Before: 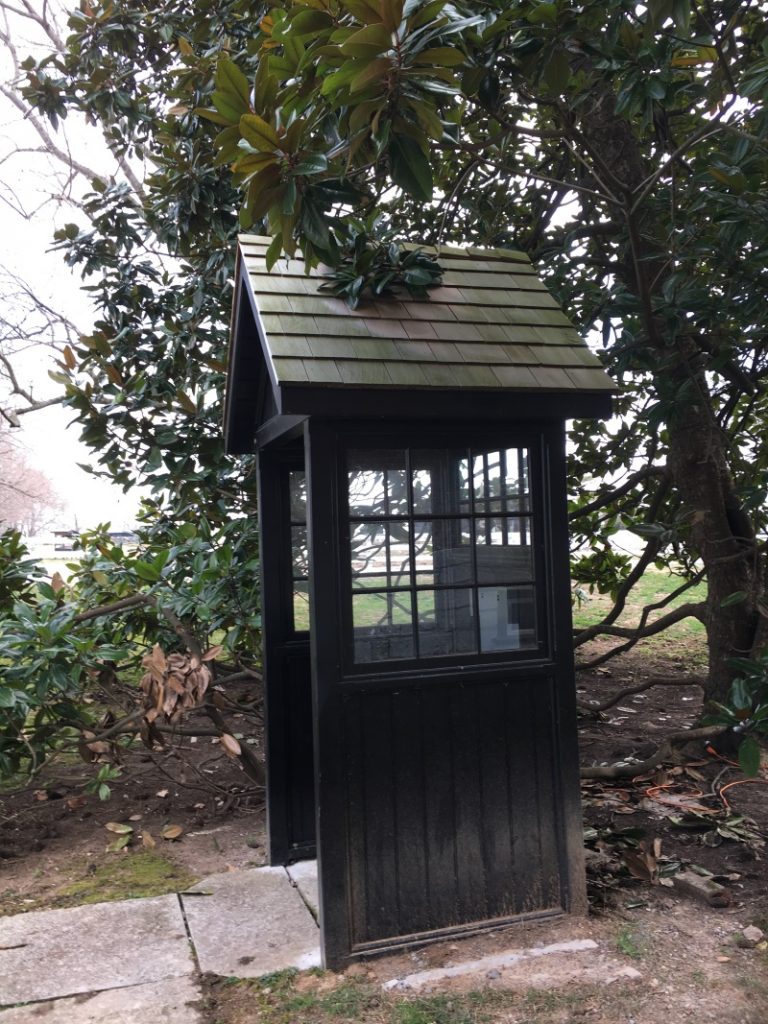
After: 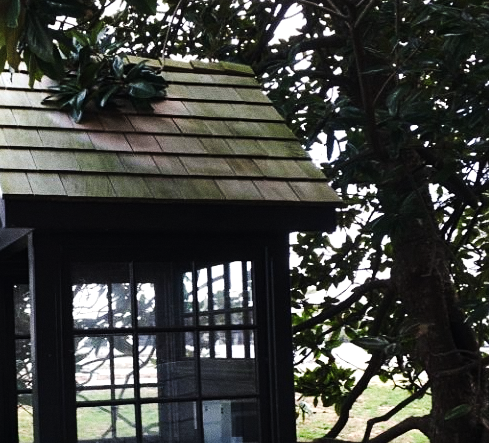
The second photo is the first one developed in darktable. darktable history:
tone equalizer: -8 EV -0.417 EV, -7 EV -0.389 EV, -6 EV -0.333 EV, -5 EV -0.222 EV, -3 EV 0.222 EV, -2 EV 0.333 EV, -1 EV 0.389 EV, +0 EV 0.417 EV, edges refinement/feathering 500, mask exposure compensation -1.57 EV, preserve details no
crop: left 36.005%, top 18.293%, right 0.31%, bottom 38.444%
sharpen: amount 0.2
grain: coarseness 0.09 ISO
tone curve: curves: ch0 [(0, 0) (0.003, 0.008) (0.011, 0.011) (0.025, 0.018) (0.044, 0.028) (0.069, 0.039) (0.1, 0.056) (0.136, 0.081) (0.177, 0.118) (0.224, 0.164) (0.277, 0.223) (0.335, 0.3) (0.399, 0.399) (0.468, 0.51) (0.543, 0.618) (0.623, 0.71) (0.709, 0.79) (0.801, 0.865) (0.898, 0.93) (1, 1)], preserve colors none
